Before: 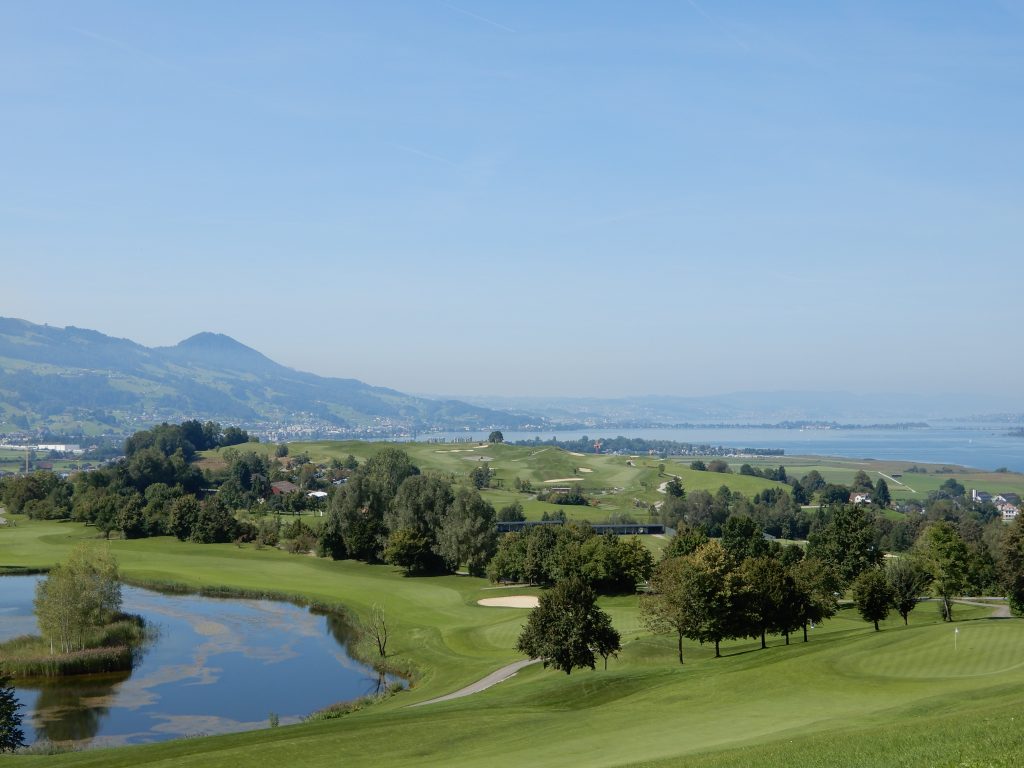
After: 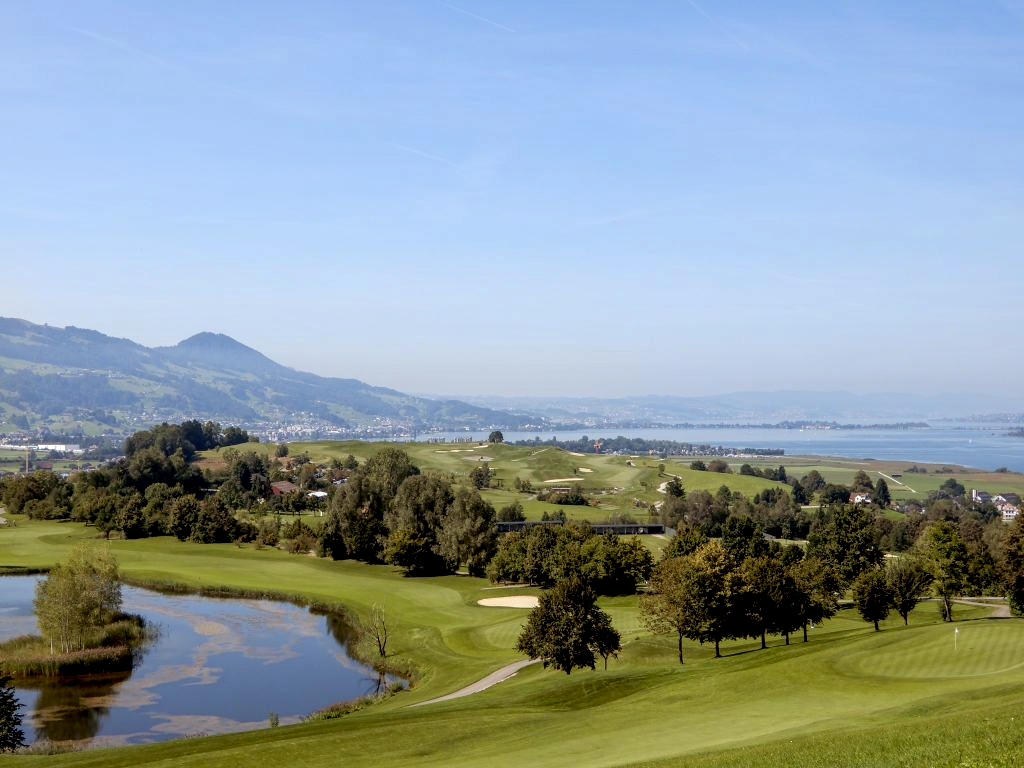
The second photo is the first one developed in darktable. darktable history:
local contrast: detail 130%
rgb levels: mode RGB, independent channels, levels [[0, 0.5, 1], [0, 0.521, 1], [0, 0.536, 1]]
exposure: black level correction 0.005, exposure 0.286 EV, compensate highlight preservation false
